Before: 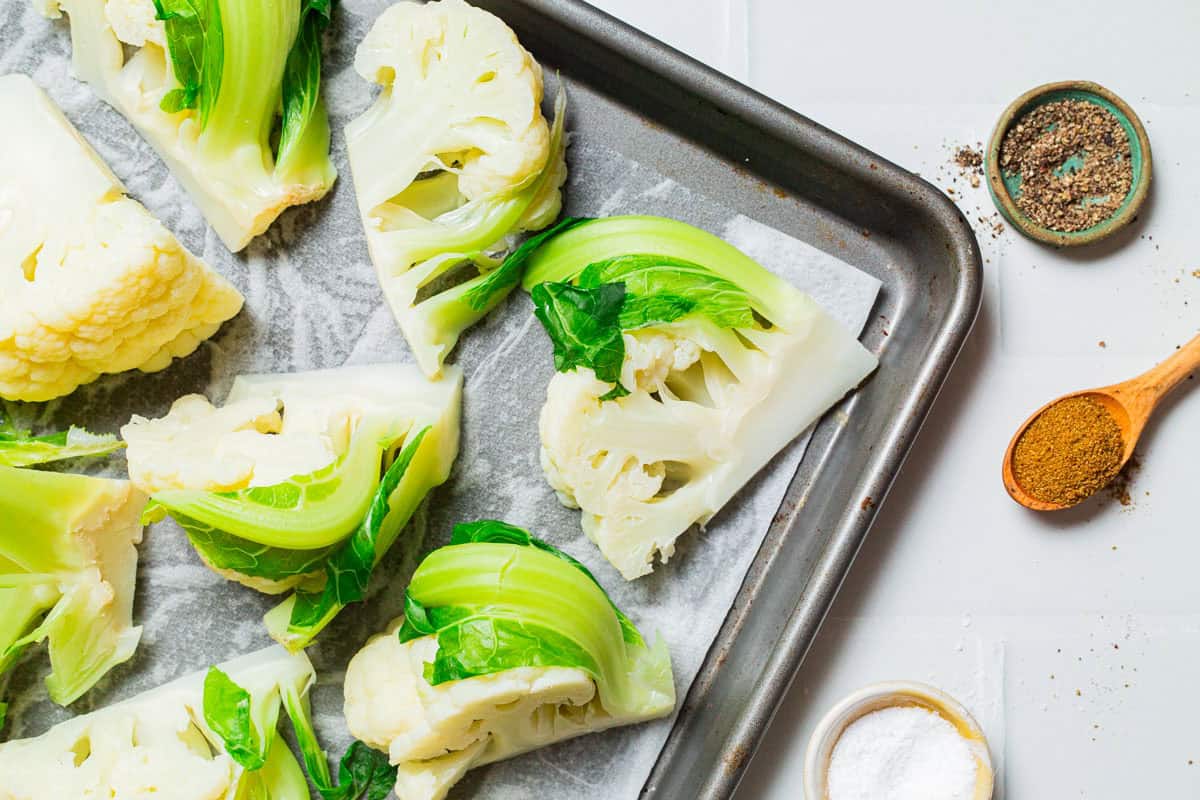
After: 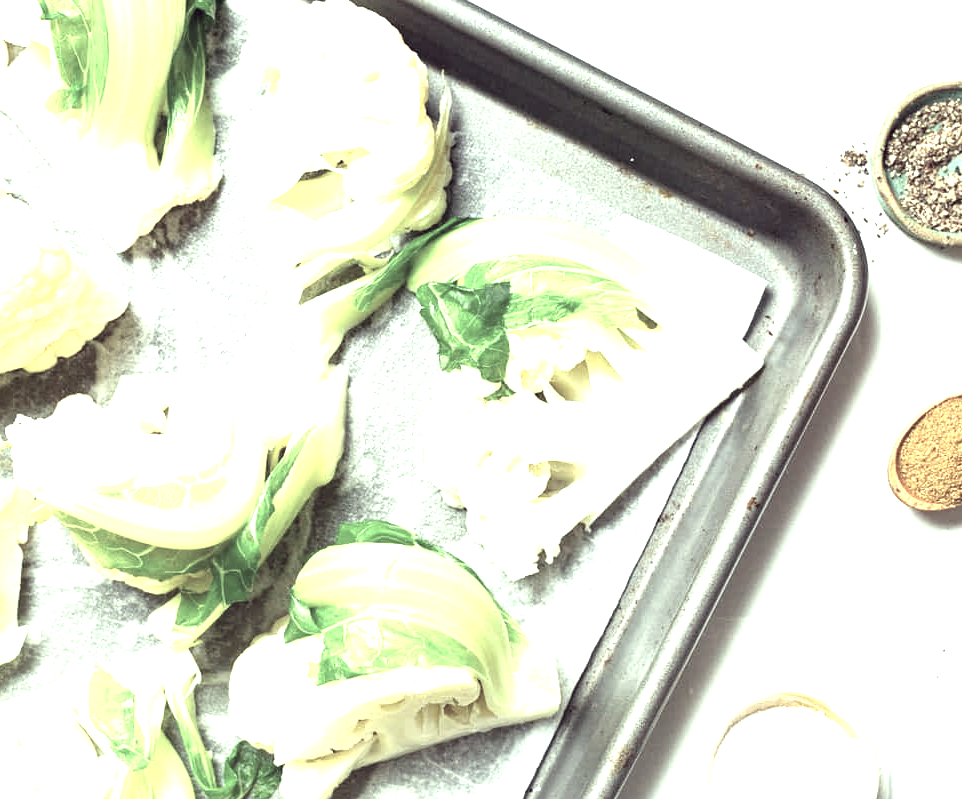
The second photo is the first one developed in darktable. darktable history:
crop and rotate: left 9.589%, right 10.176%
exposure: black level correction 0, exposure 1.517 EV, compensate exposure bias true, compensate highlight preservation false
color correction: highlights a* -20.32, highlights b* 19.94, shadows a* 19.39, shadows b* -19.84, saturation 0.385
